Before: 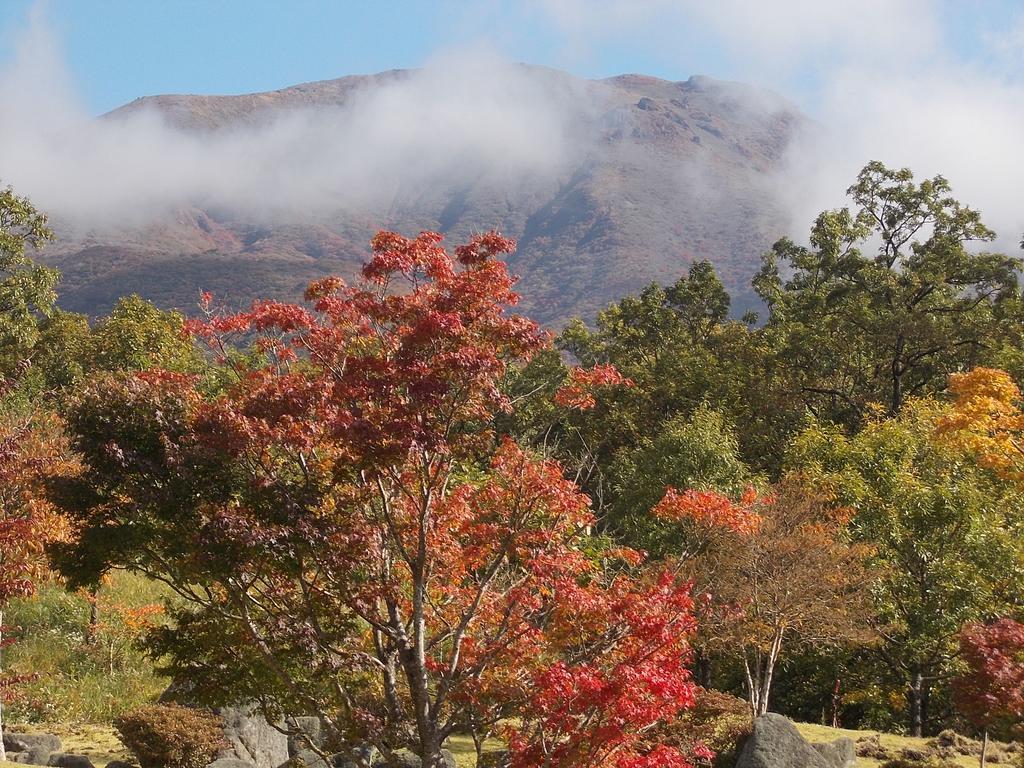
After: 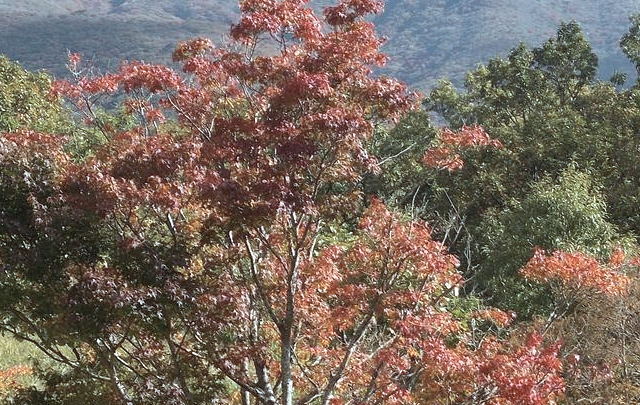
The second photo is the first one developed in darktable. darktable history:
crop: left 12.969%, top 31.168%, right 24.449%, bottom 16.013%
color correction: highlights a* -12.84, highlights b* -17.84, saturation 0.707
exposure: exposure 0.508 EV, compensate highlight preservation false
